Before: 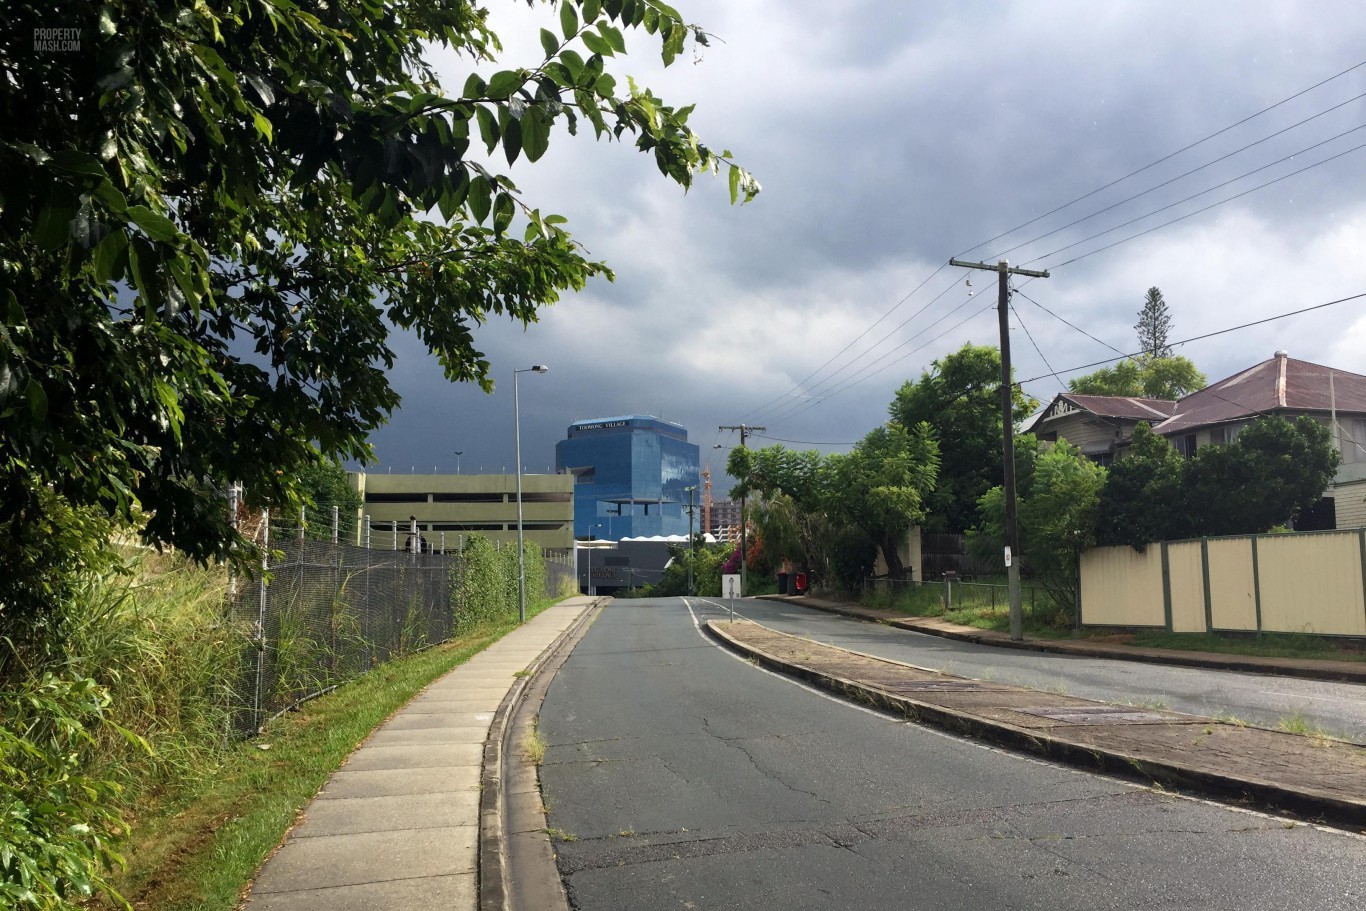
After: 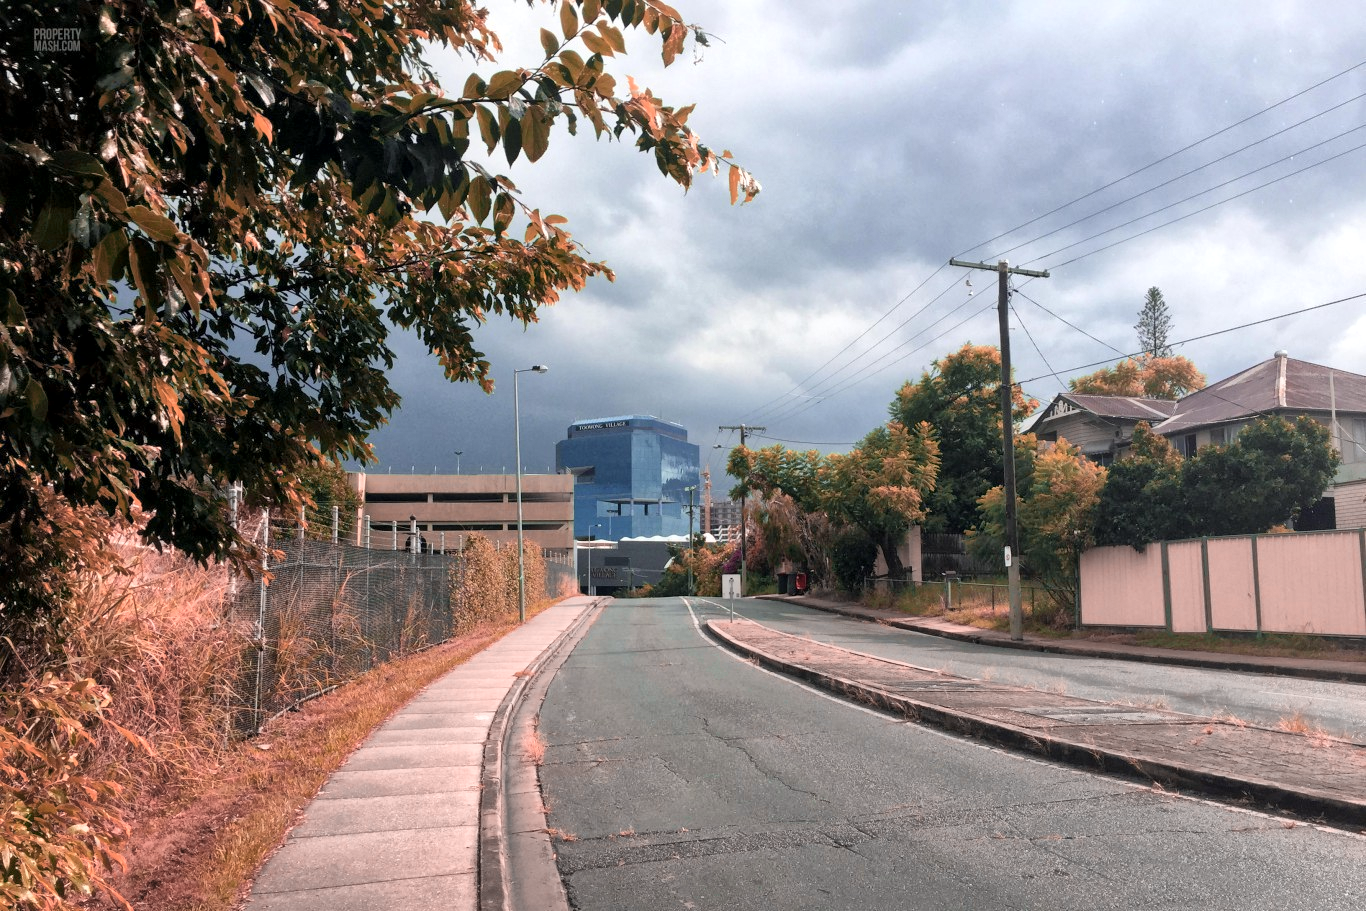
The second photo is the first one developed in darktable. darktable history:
global tonemap: drago (1, 100), detail 1
color zones: curves: ch2 [(0, 0.5) (0.084, 0.497) (0.323, 0.335) (0.4, 0.497) (1, 0.5)], process mode strong
